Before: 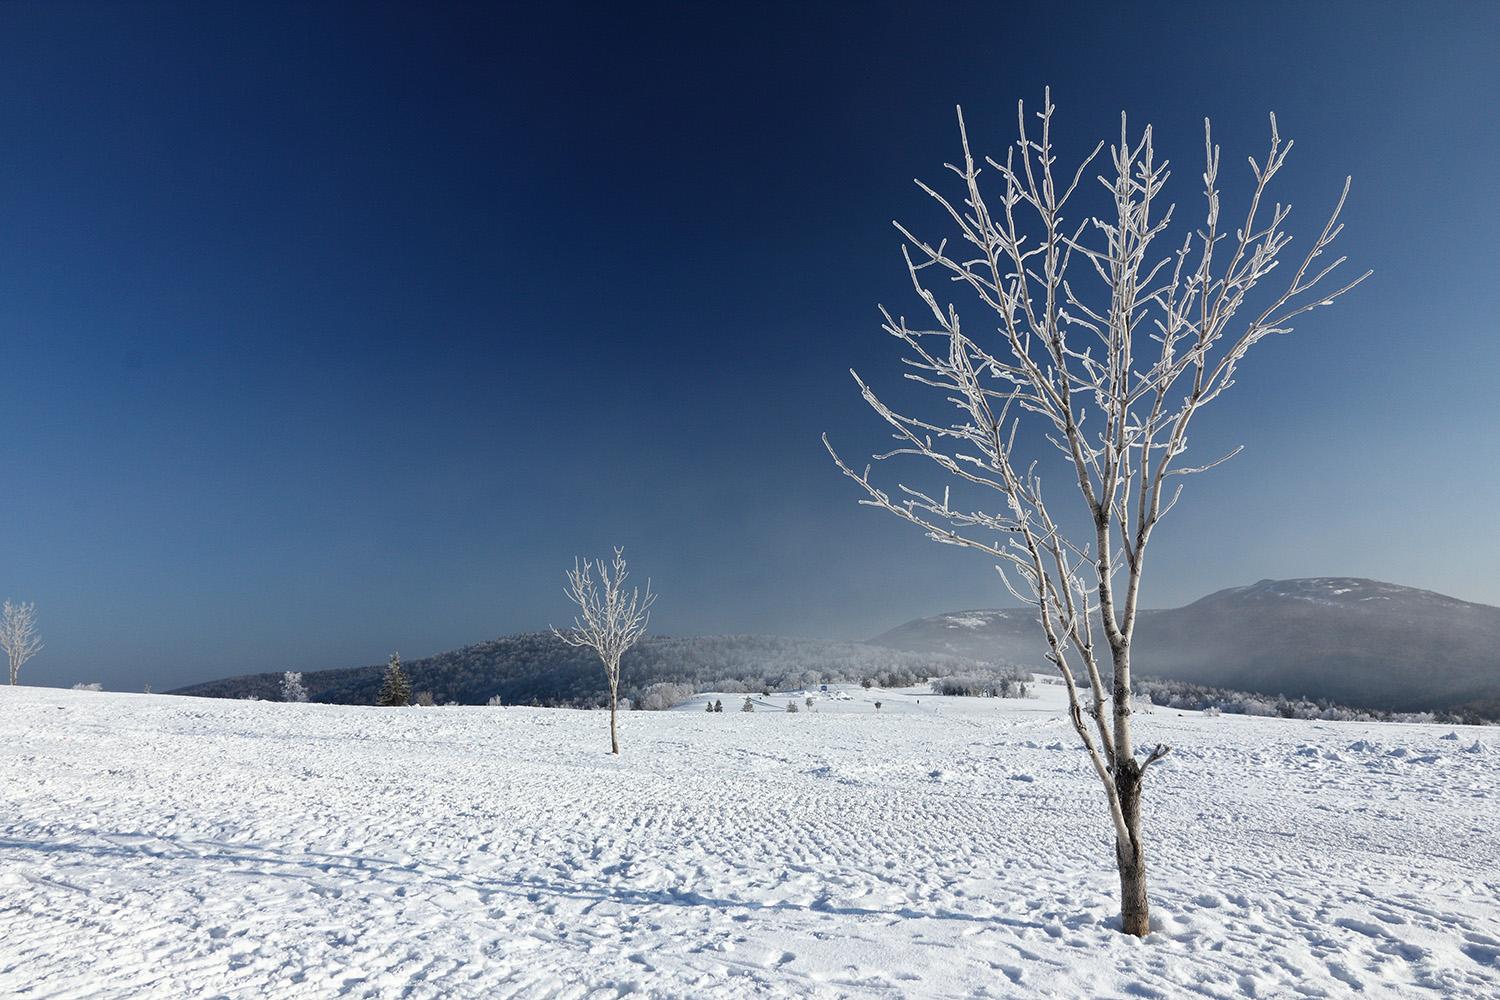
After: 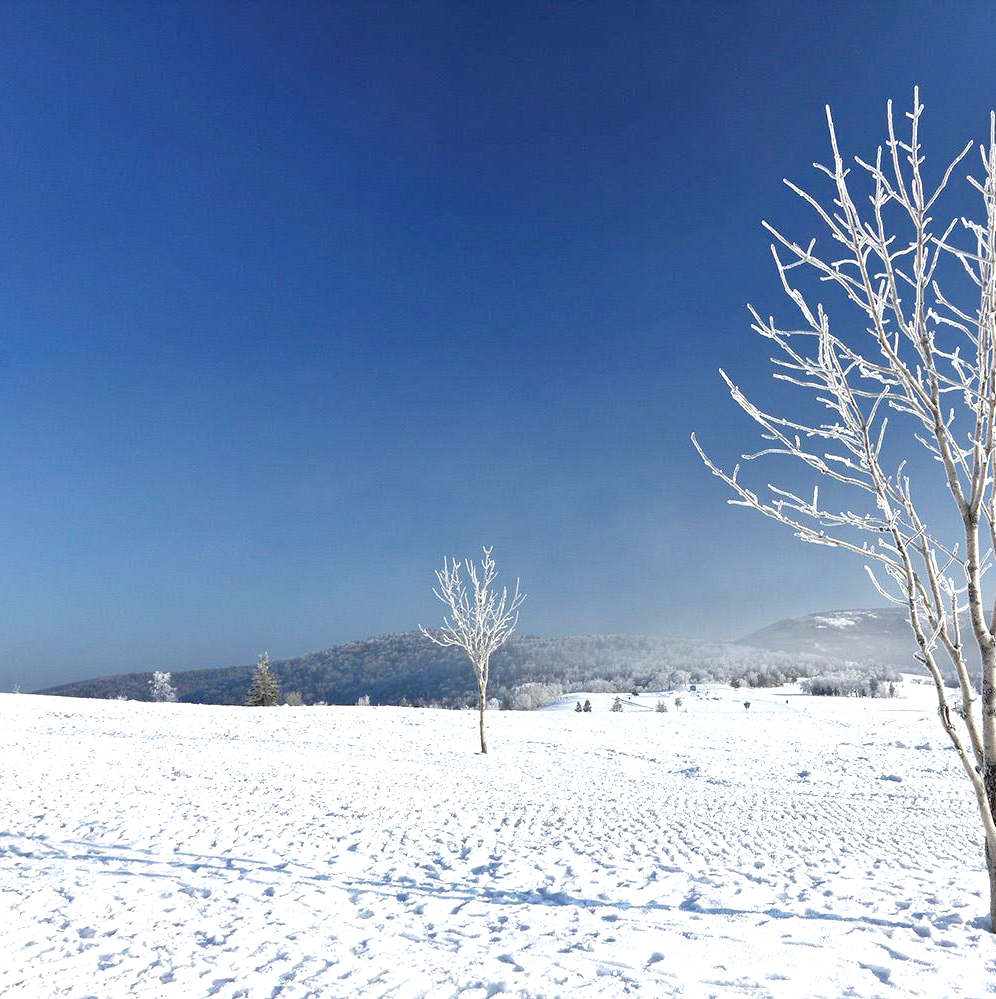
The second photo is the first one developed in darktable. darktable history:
crop and rotate: left 8.774%, right 24.761%
tone equalizer: -7 EV 0.15 EV, -6 EV 0.564 EV, -5 EV 1.11 EV, -4 EV 1.35 EV, -3 EV 1.14 EV, -2 EV 0.6 EV, -1 EV 0.154 EV, luminance estimator HSV value / RGB max
exposure: black level correction 0, exposure 0.695 EV, compensate exposure bias true, compensate highlight preservation false
